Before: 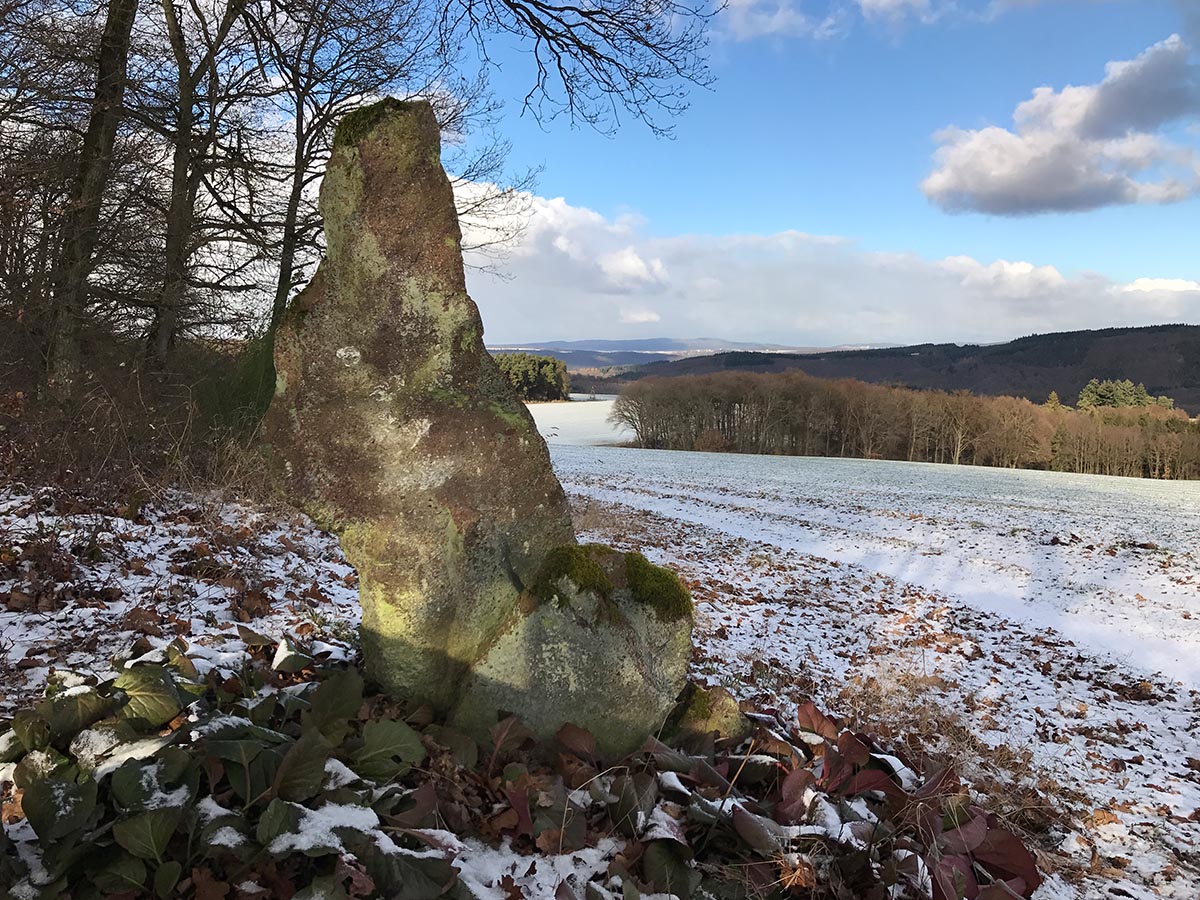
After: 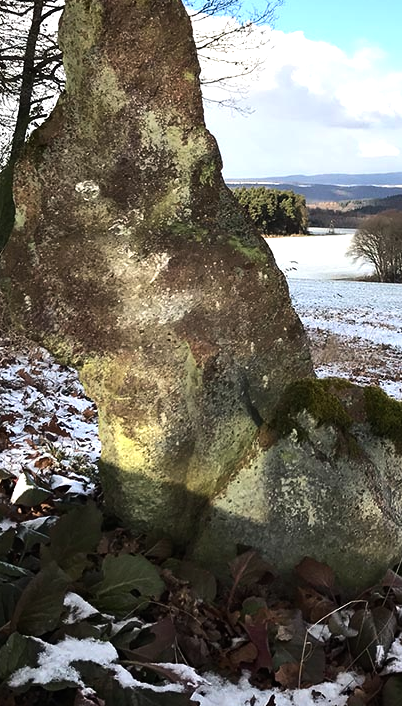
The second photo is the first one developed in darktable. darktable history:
tone equalizer: -8 EV -0.75 EV, -7 EV -0.7 EV, -6 EV -0.6 EV, -5 EV -0.4 EV, -3 EV 0.4 EV, -2 EV 0.6 EV, -1 EV 0.7 EV, +0 EV 0.75 EV, edges refinement/feathering 500, mask exposure compensation -1.57 EV, preserve details no
crop and rotate: left 21.77%, top 18.528%, right 44.676%, bottom 2.997%
